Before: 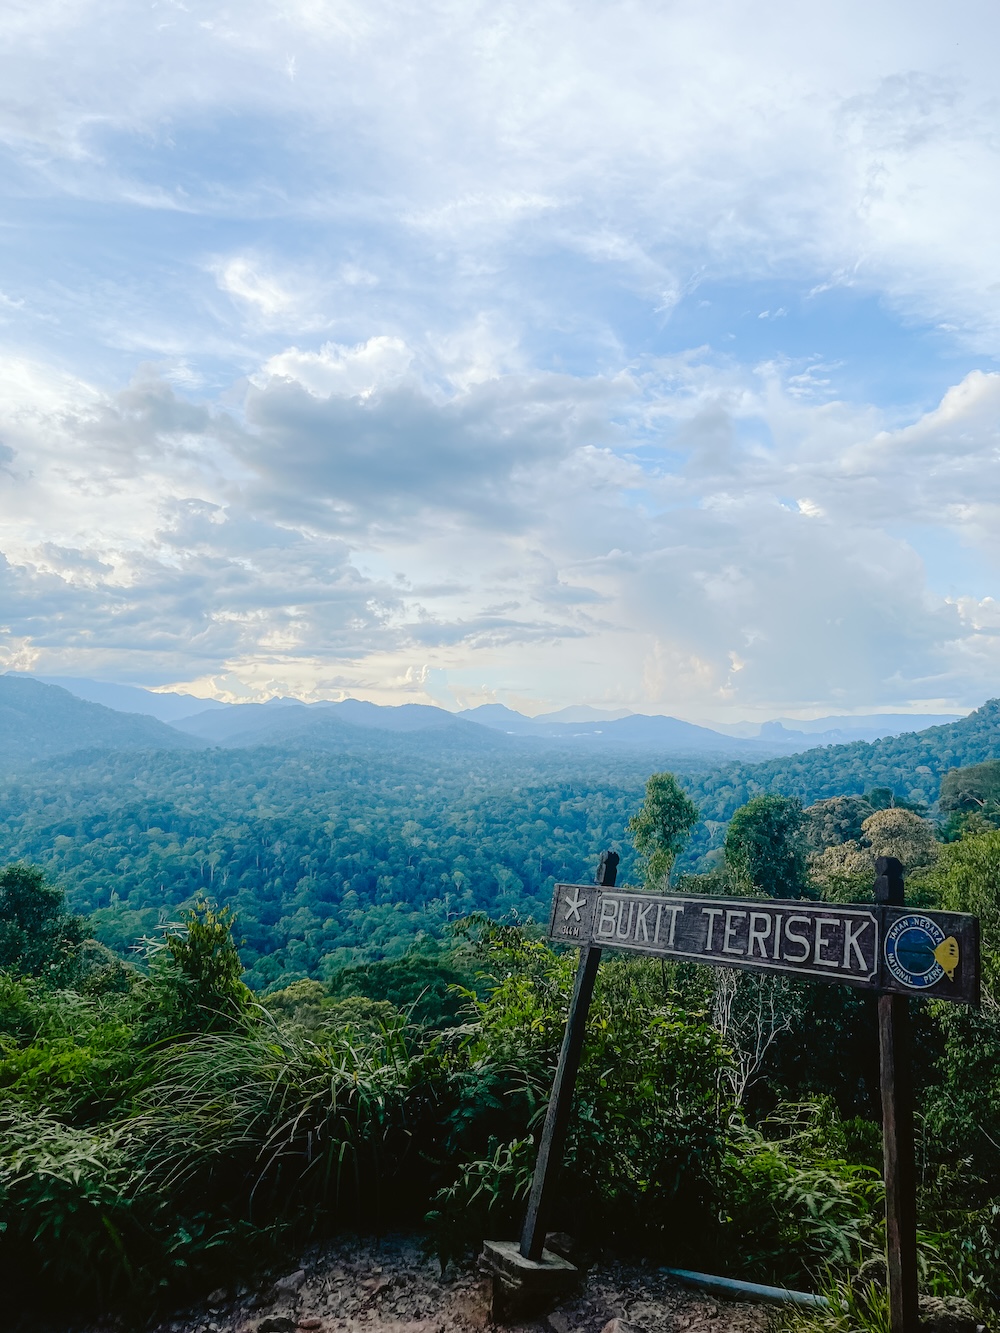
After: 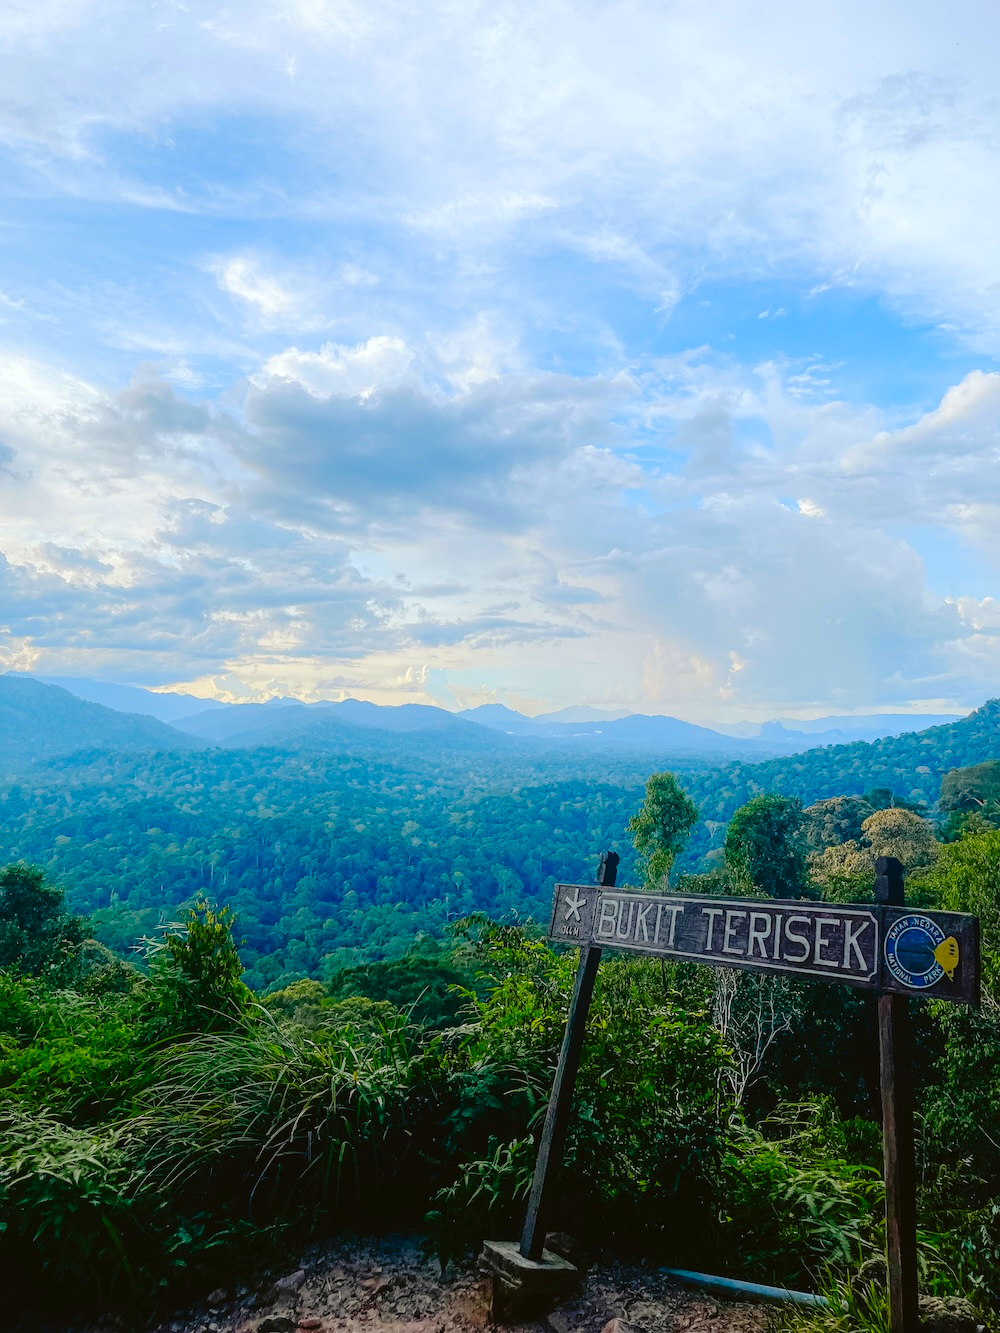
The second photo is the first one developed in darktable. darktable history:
contrast brightness saturation: saturation 0.517
